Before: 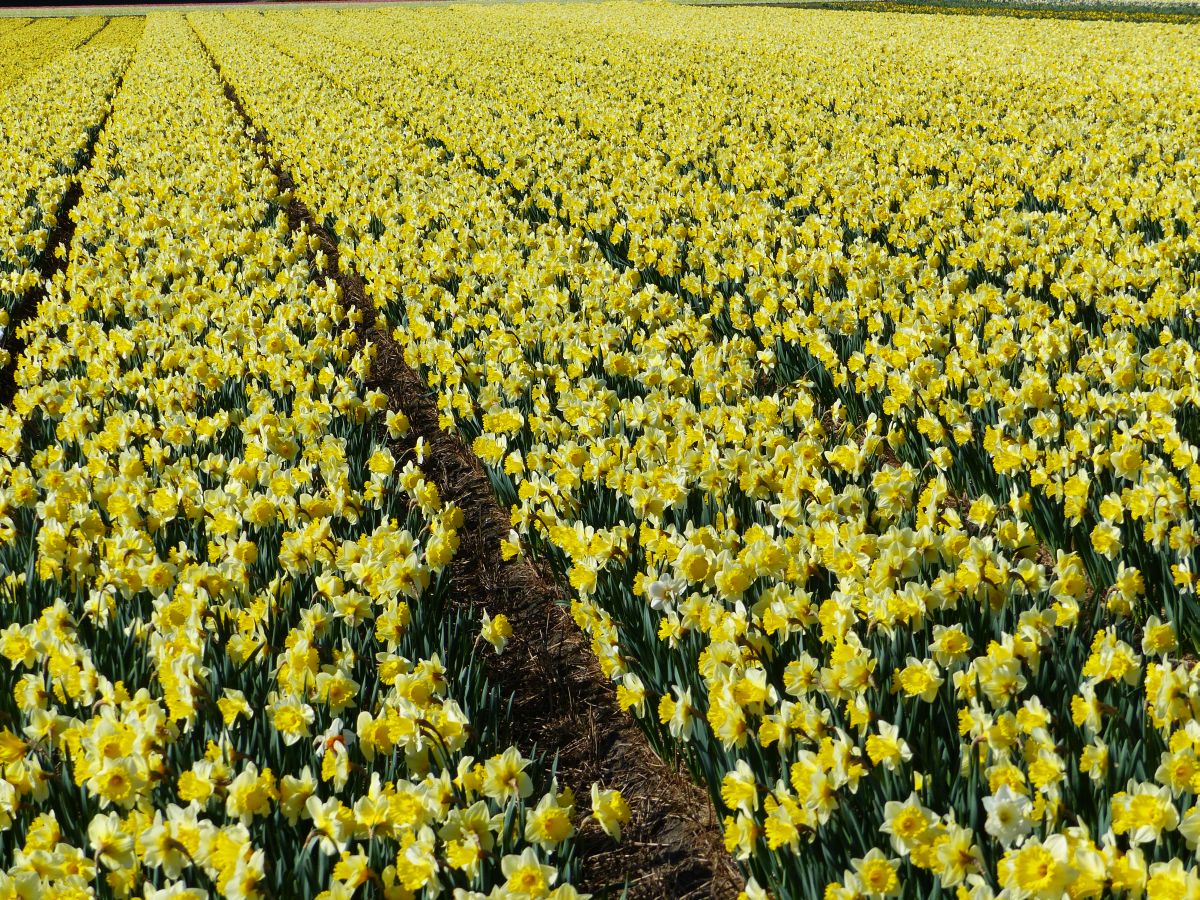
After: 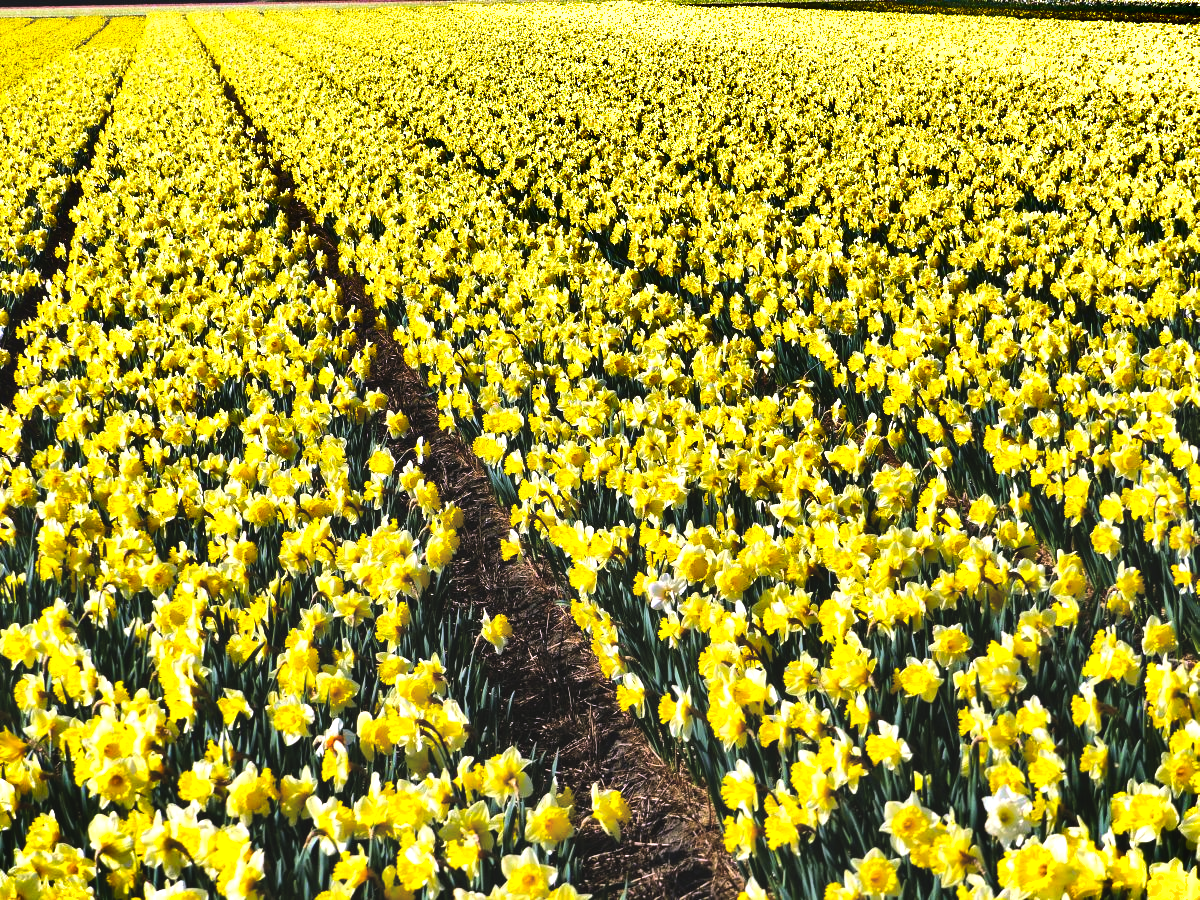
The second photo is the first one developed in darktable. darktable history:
exposure: exposure 0.207 EV, compensate highlight preservation false
color balance rgb: global offset › luminance 0.71%, perceptual saturation grading › global saturation -11.5%, perceptual brilliance grading › highlights 17.77%, perceptual brilliance grading › mid-tones 31.71%, perceptual brilliance grading › shadows -31.01%, global vibrance 50%
shadows and highlights: shadows 24.5, highlights -78.15, soften with gaussian
white balance: red 1.066, blue 1.119
contrast brightness saturation: brightness 0.13
